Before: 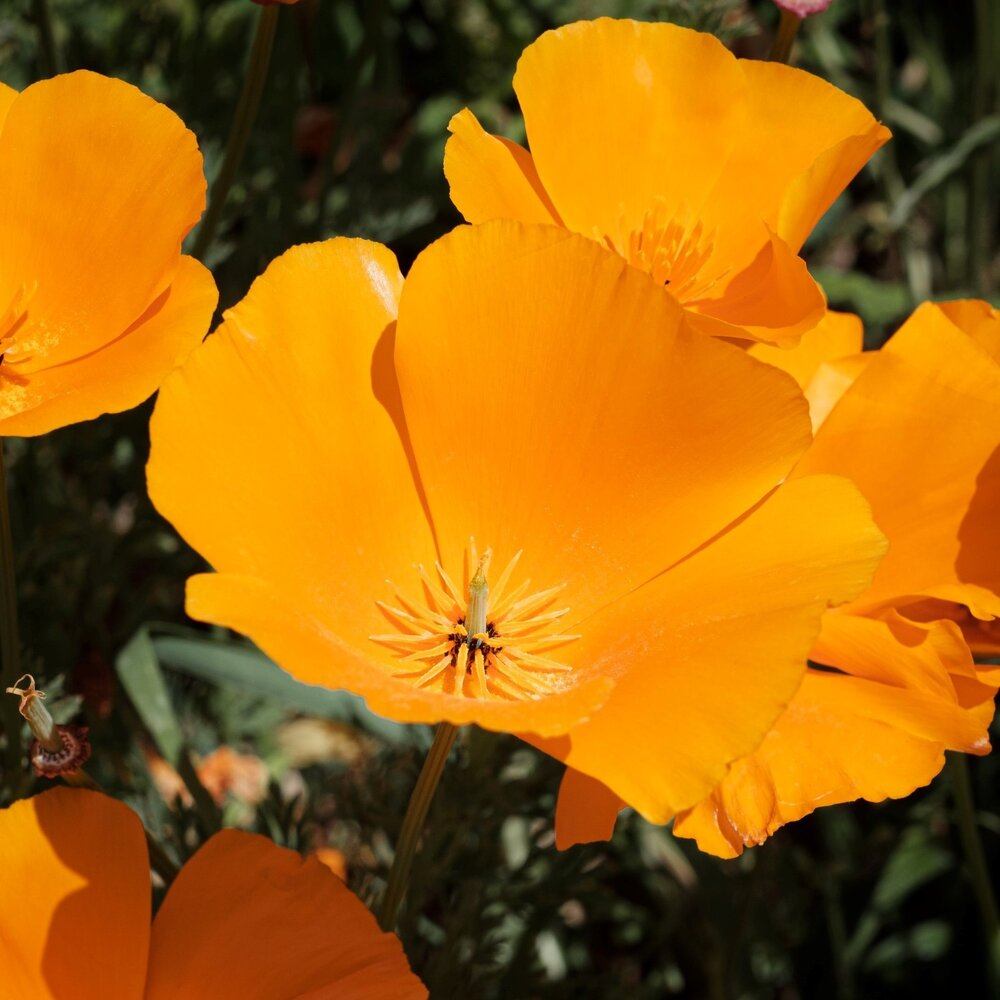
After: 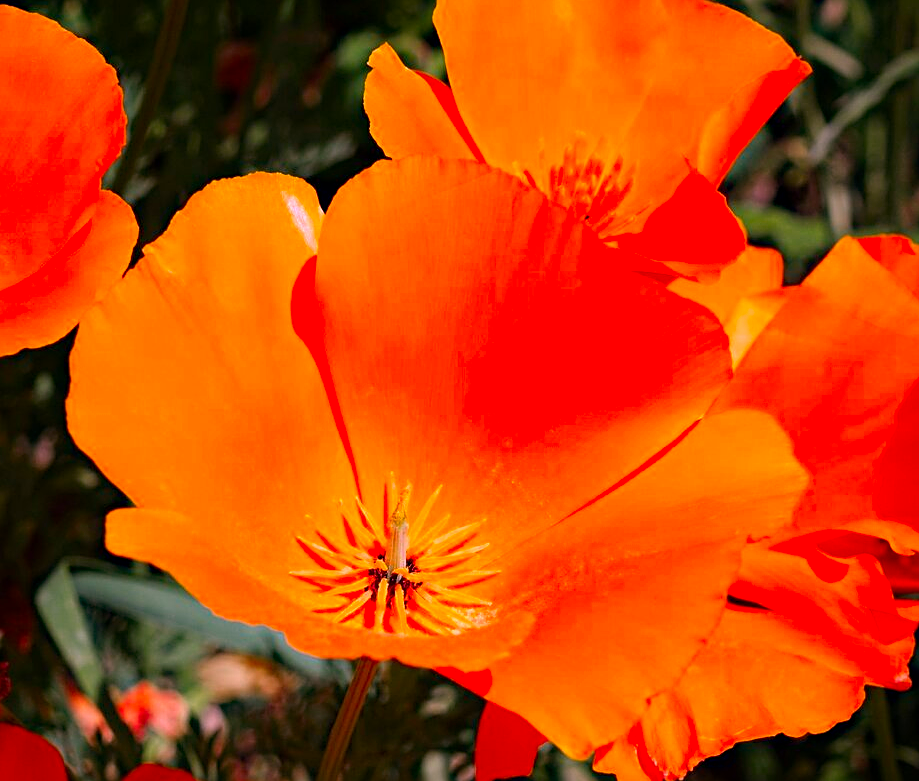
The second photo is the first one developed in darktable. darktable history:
haze removal: compatibility mode true, adaptive false
crop: left 8.097%, top 6.526%, bottom 15.343%
color correction: highlights a* 18.81, highlights b* -12.06, saturation 1.69
sharpen: on, module defaults
